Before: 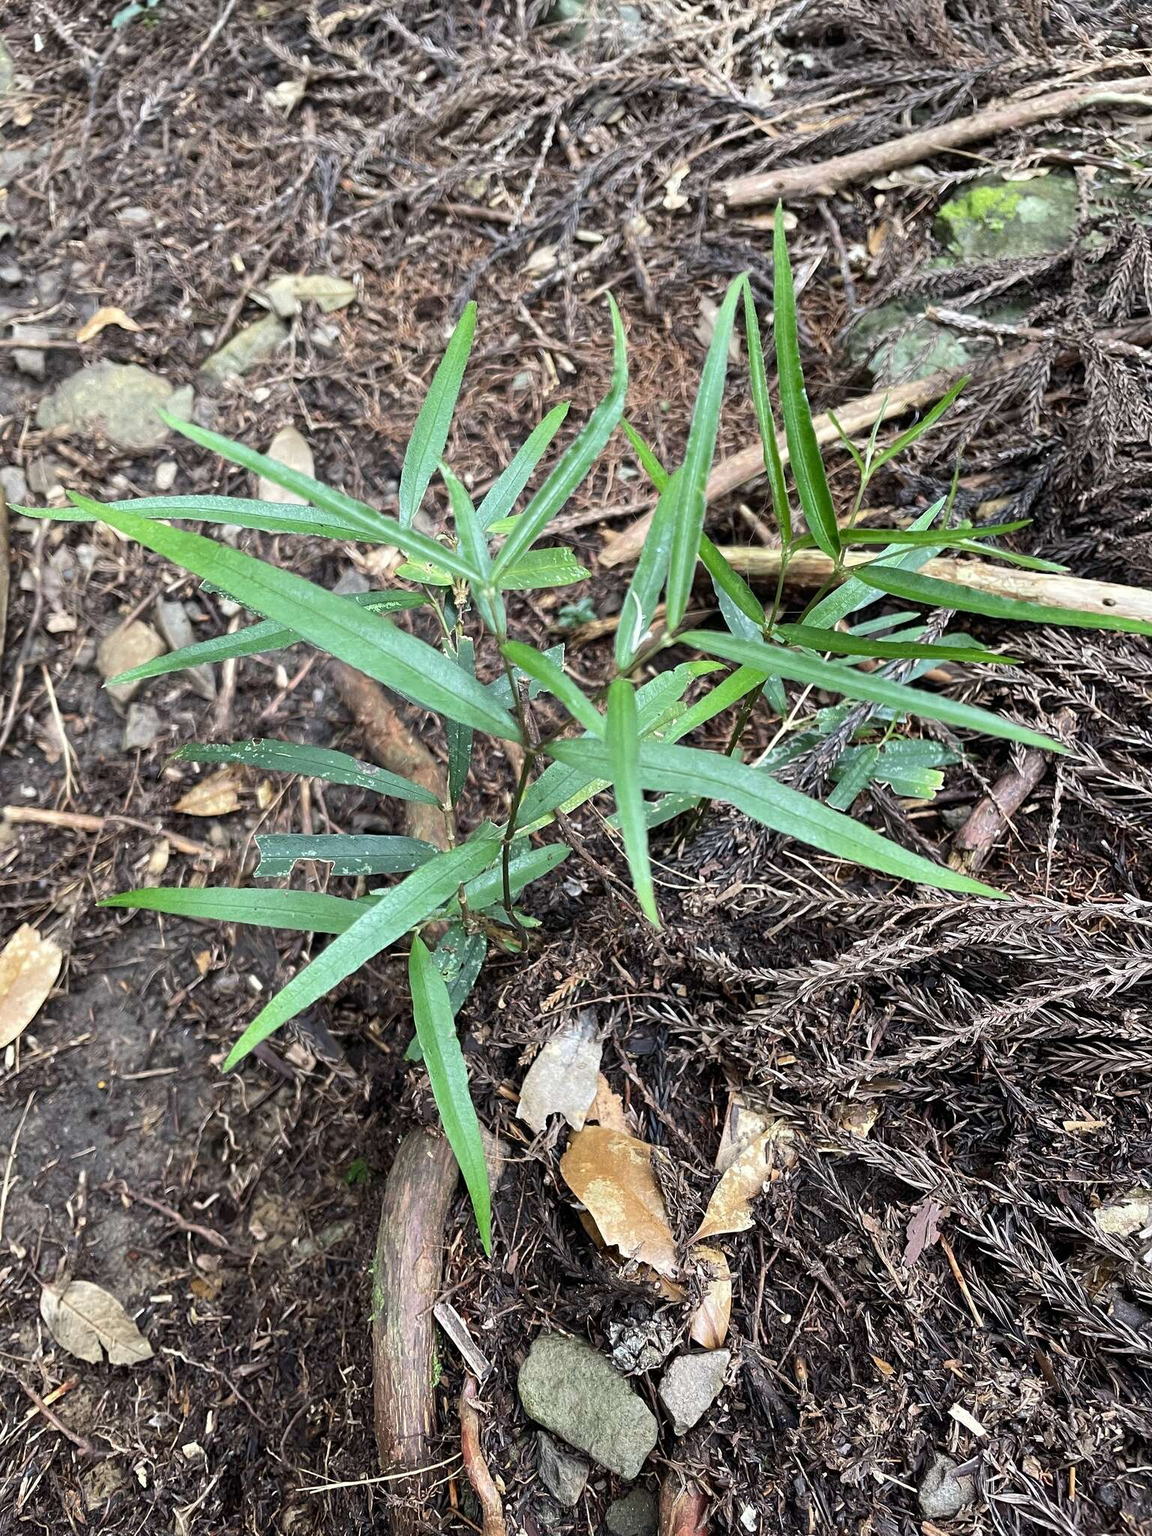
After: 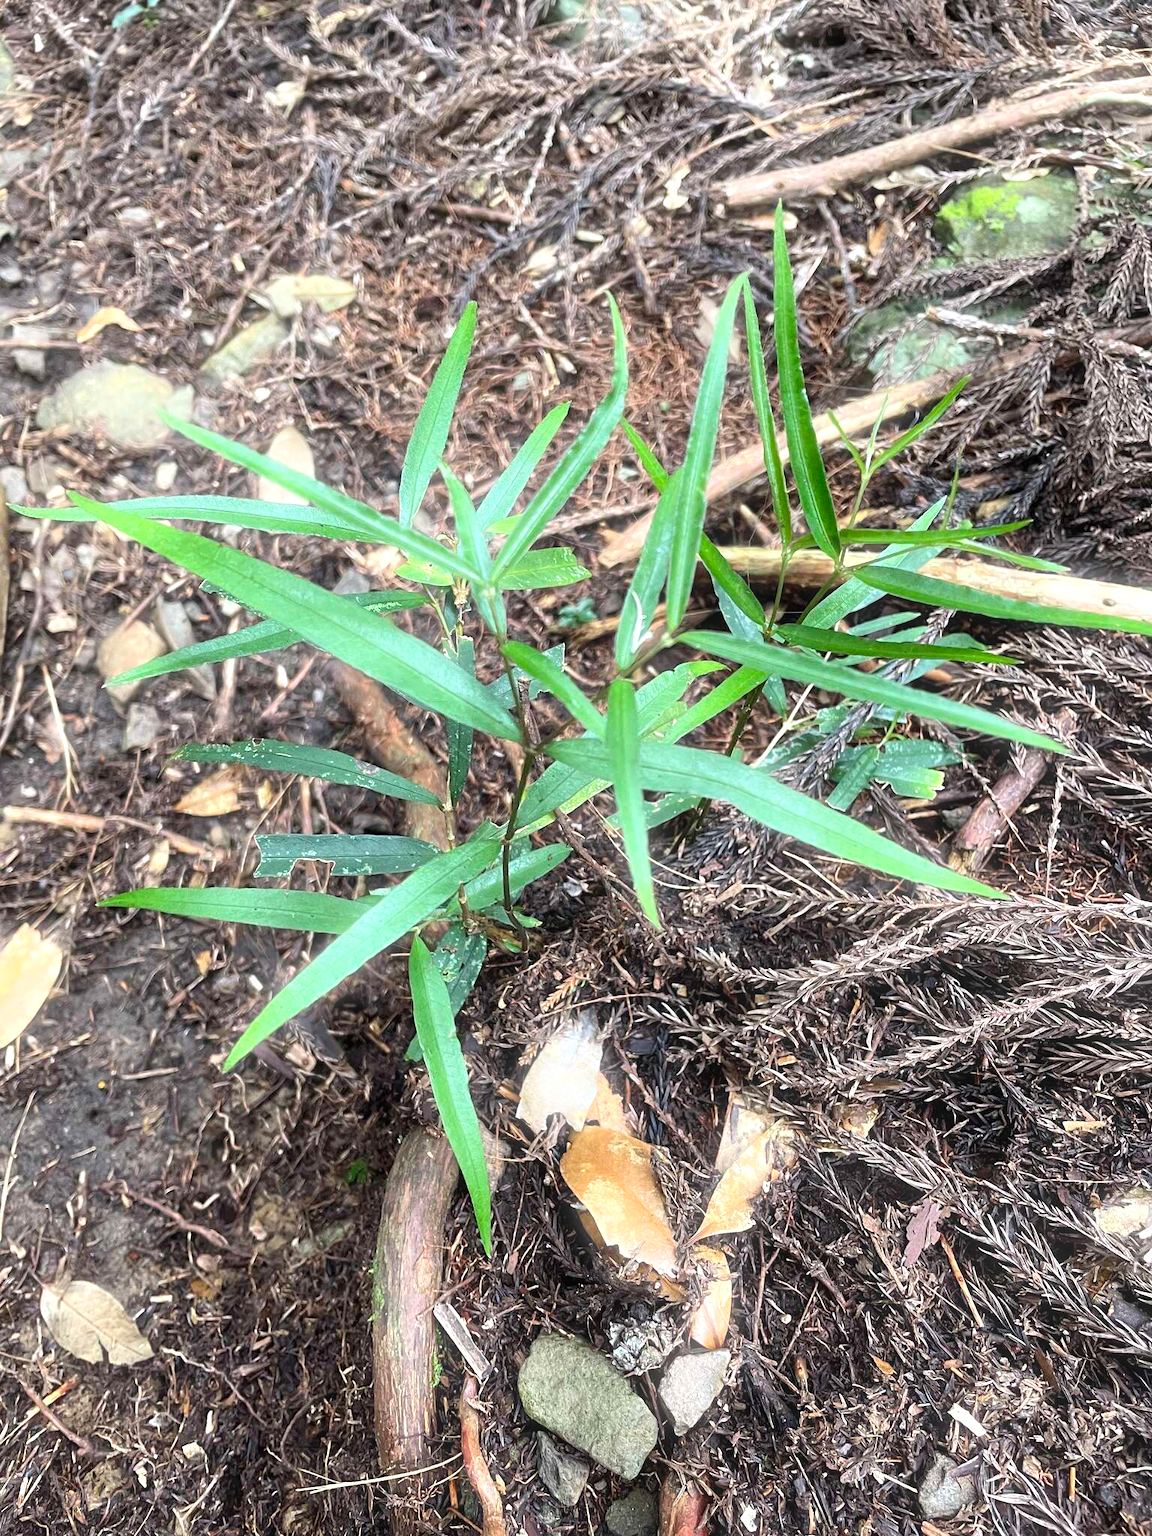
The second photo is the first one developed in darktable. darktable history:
exposure: exposure 0.3 EV, compensate highlight preservation false
bloom: size 5%, threshold 95%, strength 15%
